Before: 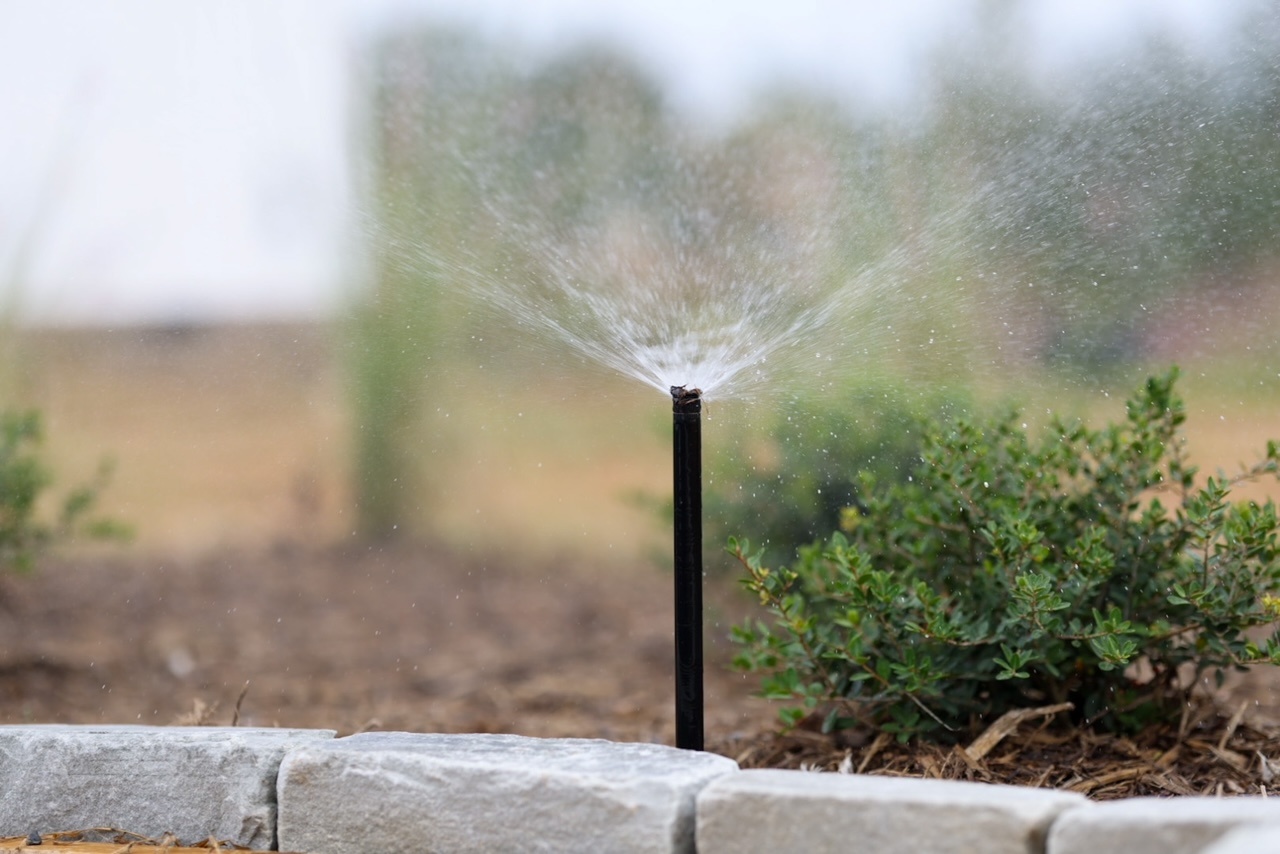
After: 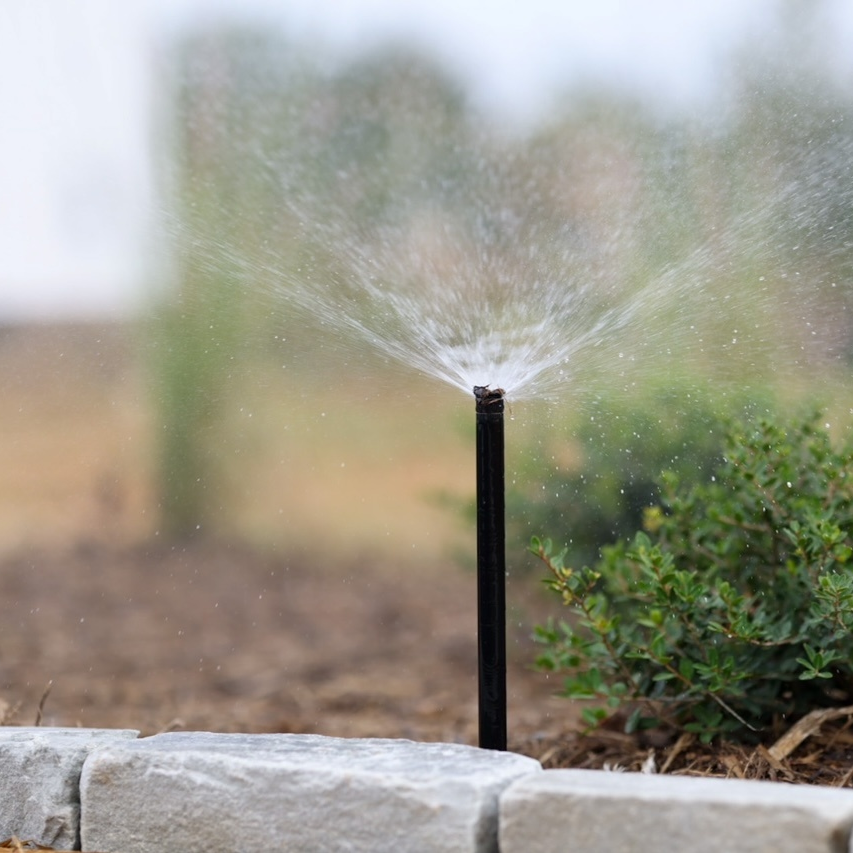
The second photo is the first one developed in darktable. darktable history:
crop and rotate: left 15.412%, right 17.947%
